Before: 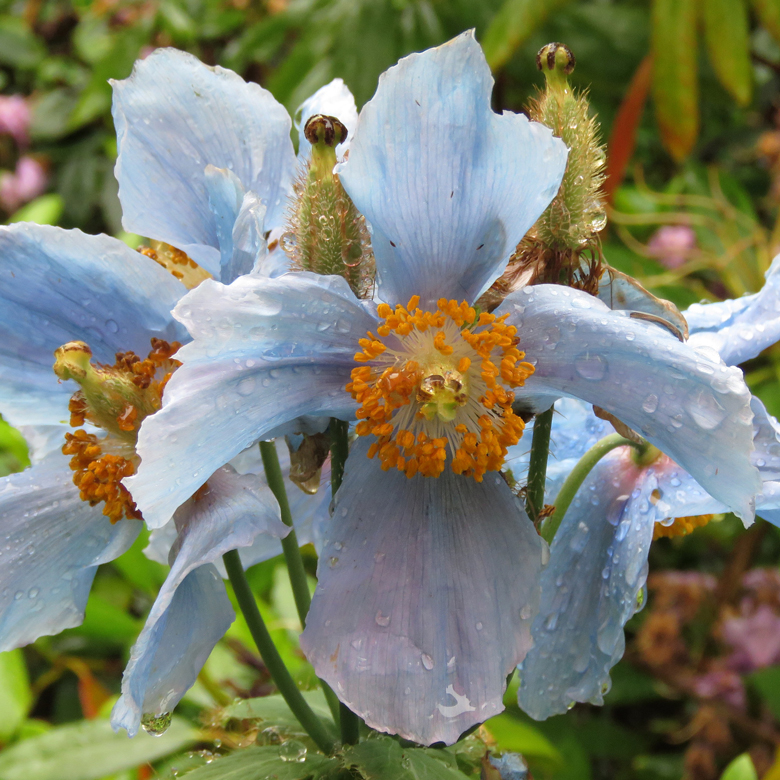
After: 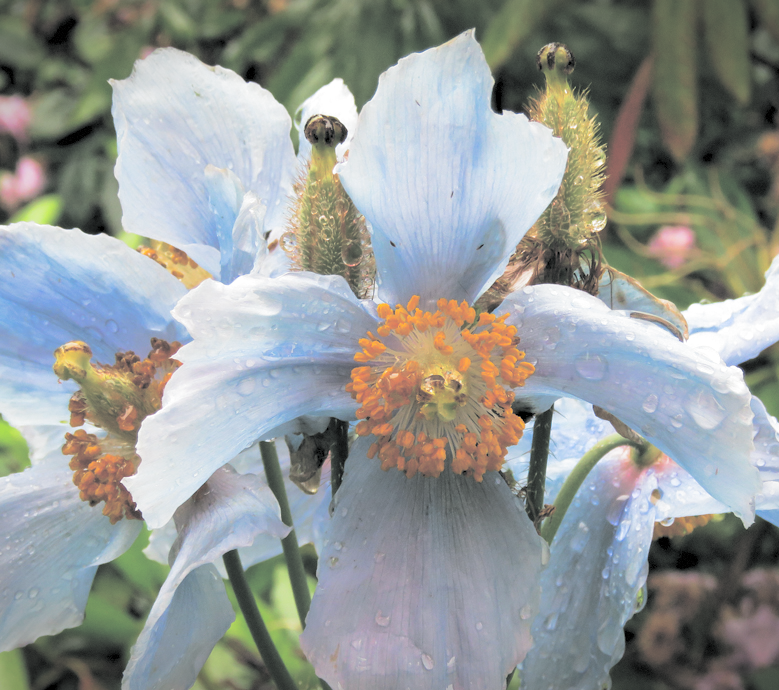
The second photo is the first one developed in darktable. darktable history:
split-toning: shadows › hue 190.8°, shadows › saturation 0.05, highlights › hue 54°, highlights › saturation 0.05, compress 0%
crop and rotate: top 0%, bottom 11.49%
vignetting: fall-off start 100%, brightness -0.406, saturation -0.3, width/height ratio 1.324, dithering 8-bit output, unbound false
levels: levels [0.093, 0.434, 0.988]
